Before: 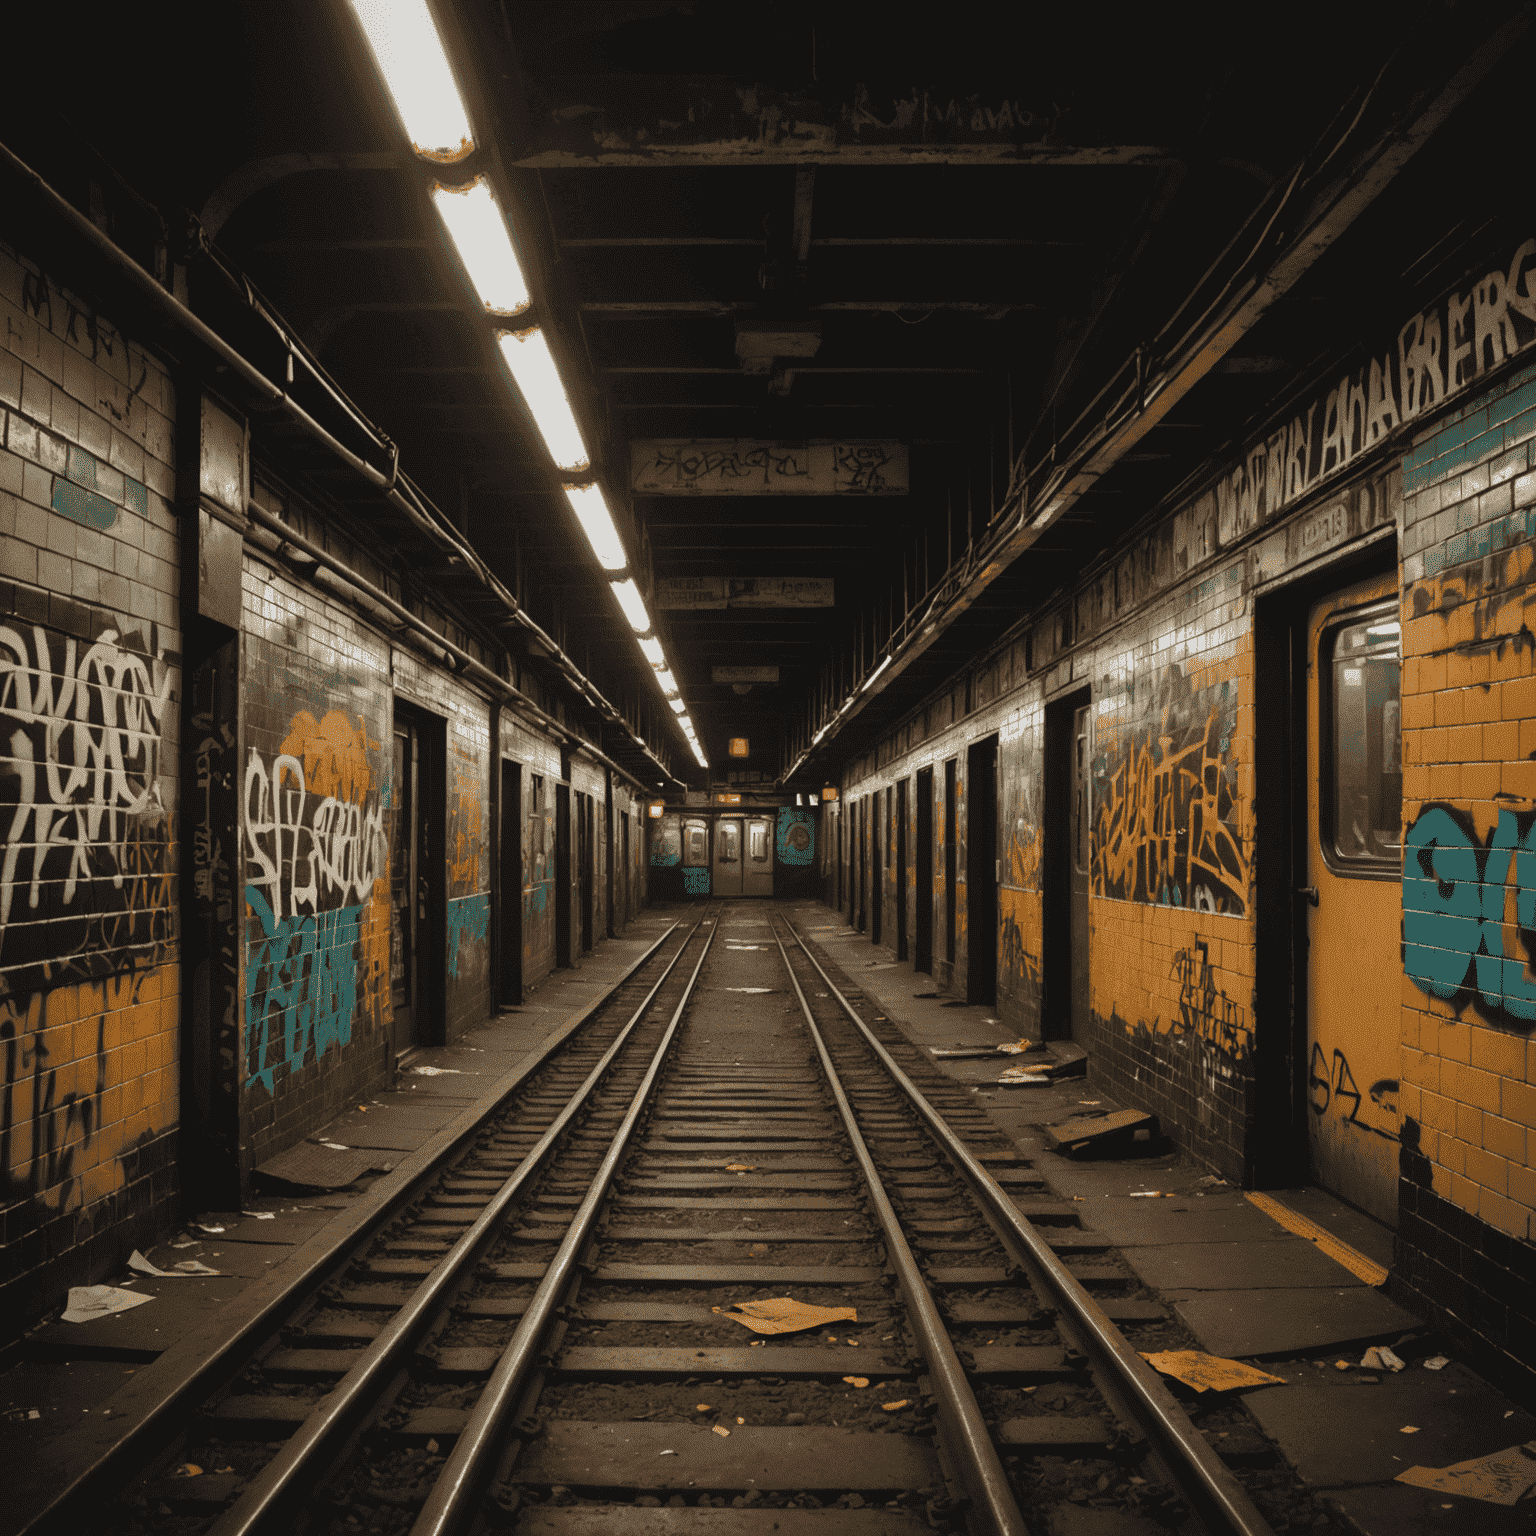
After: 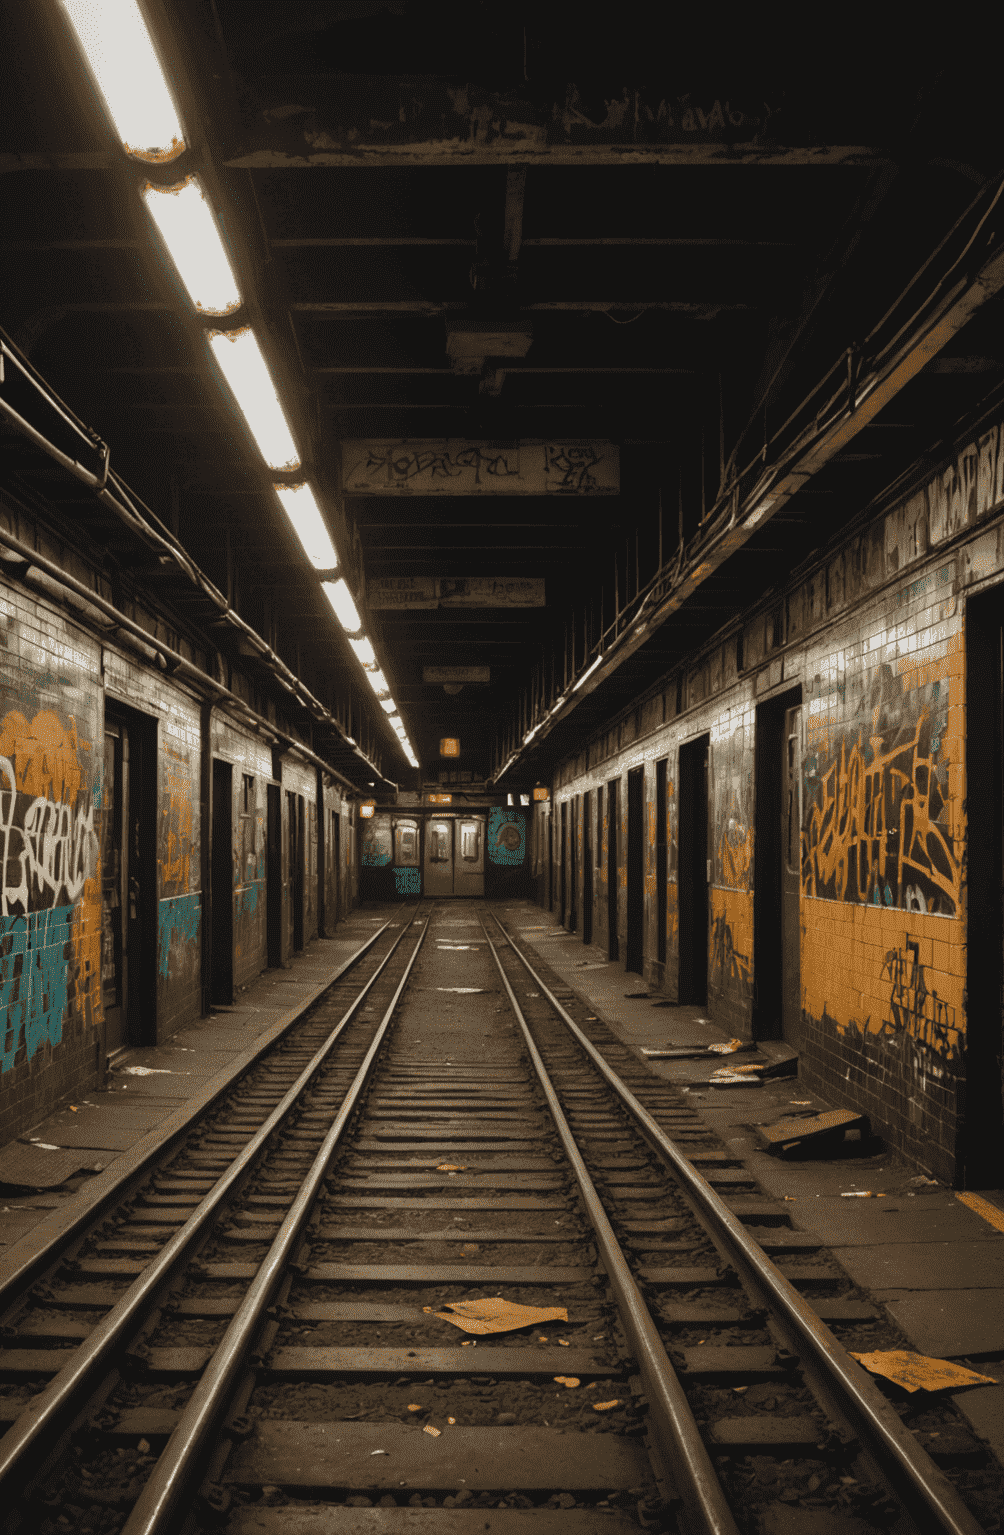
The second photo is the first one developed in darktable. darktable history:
crop and rotate: left 18.87%, right 15.714%
